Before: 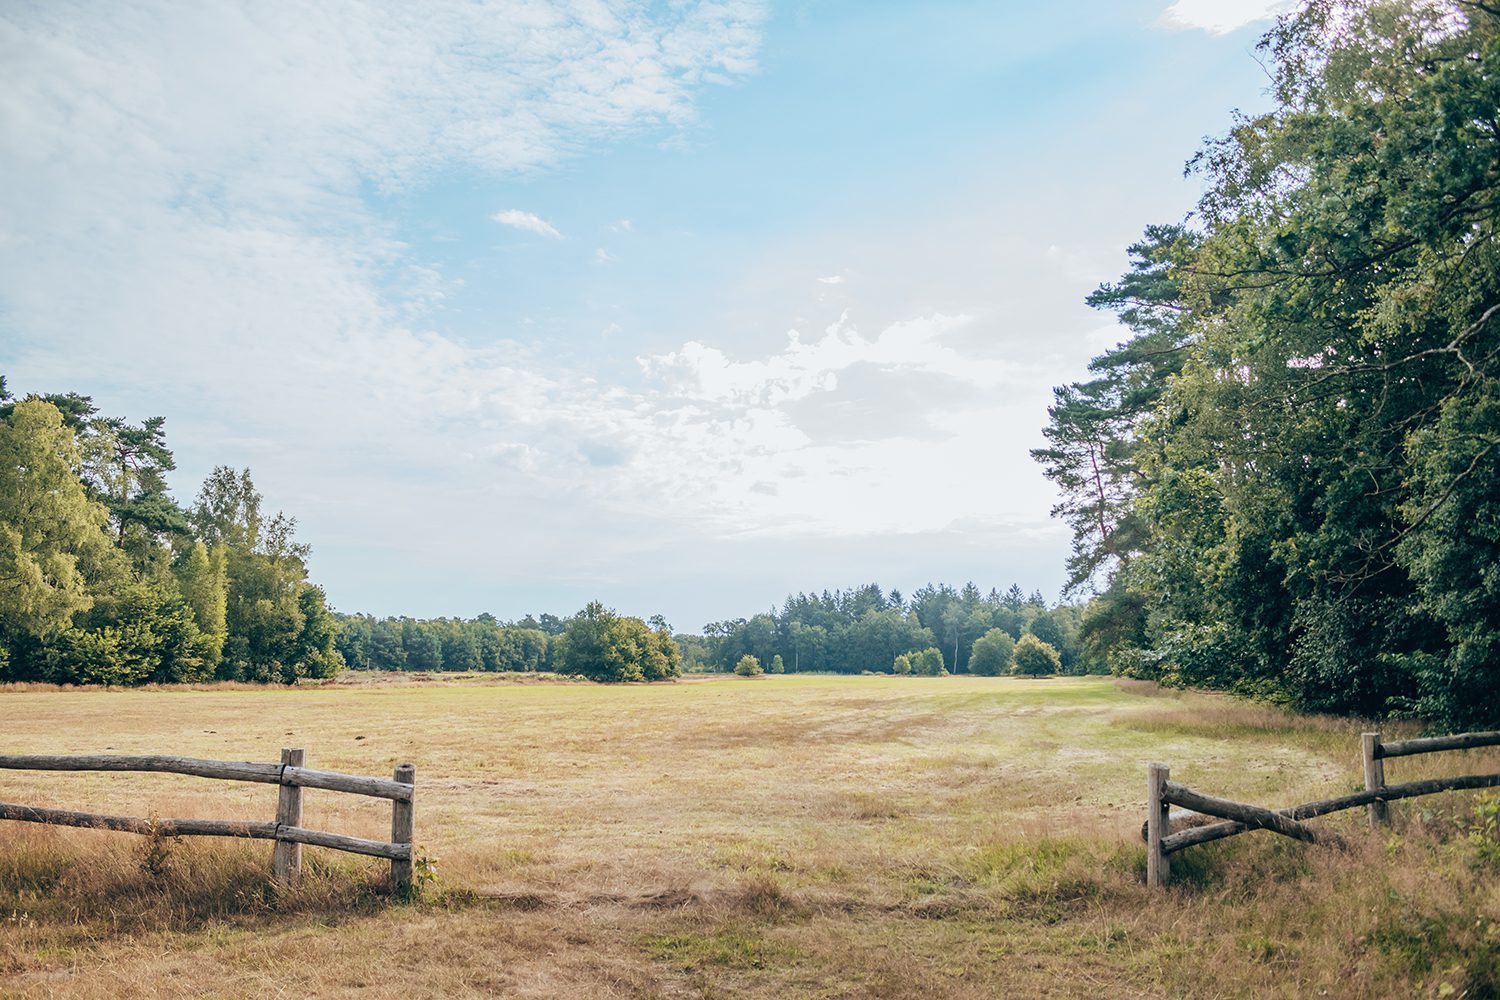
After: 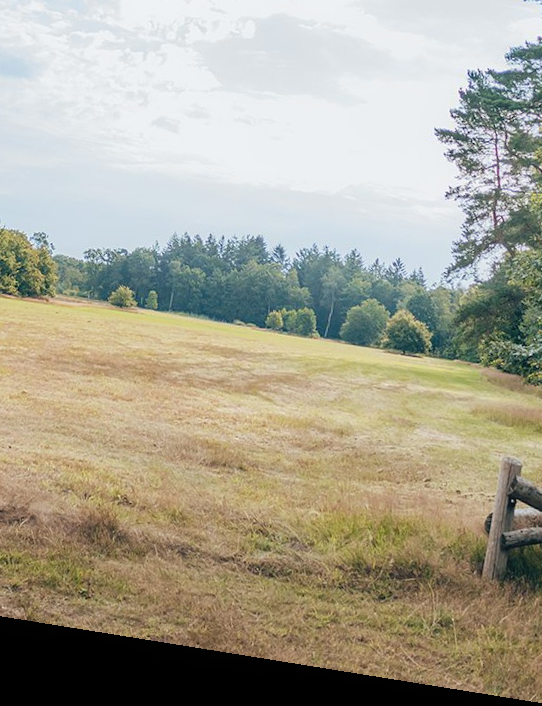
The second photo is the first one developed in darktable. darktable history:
rotate and perspective: rotation 9.12°, automatic cropping off
crop: left 40.878%, top 39.176%, right 25.993%, bottom 3.081%
contrast equalizer: y [[0.5, 0.488, 0.462, 0.461, 0.491, 0.5], [0.5 ×6], [0.5 ×6], [0 ×6], [0 ×6]]
